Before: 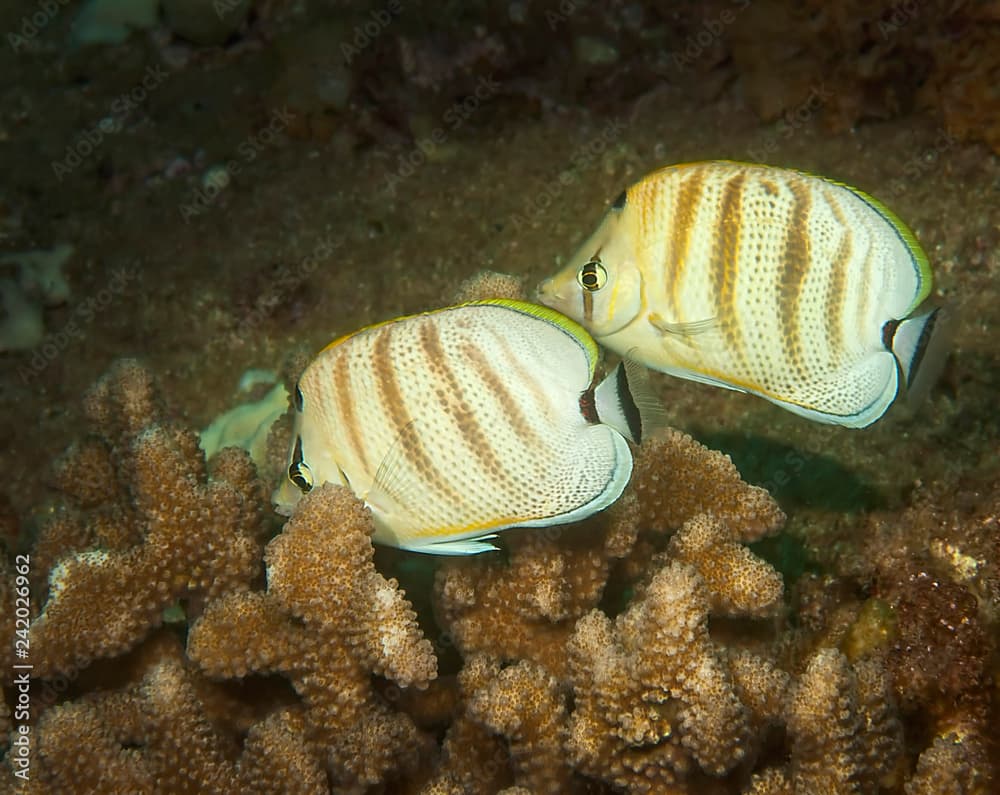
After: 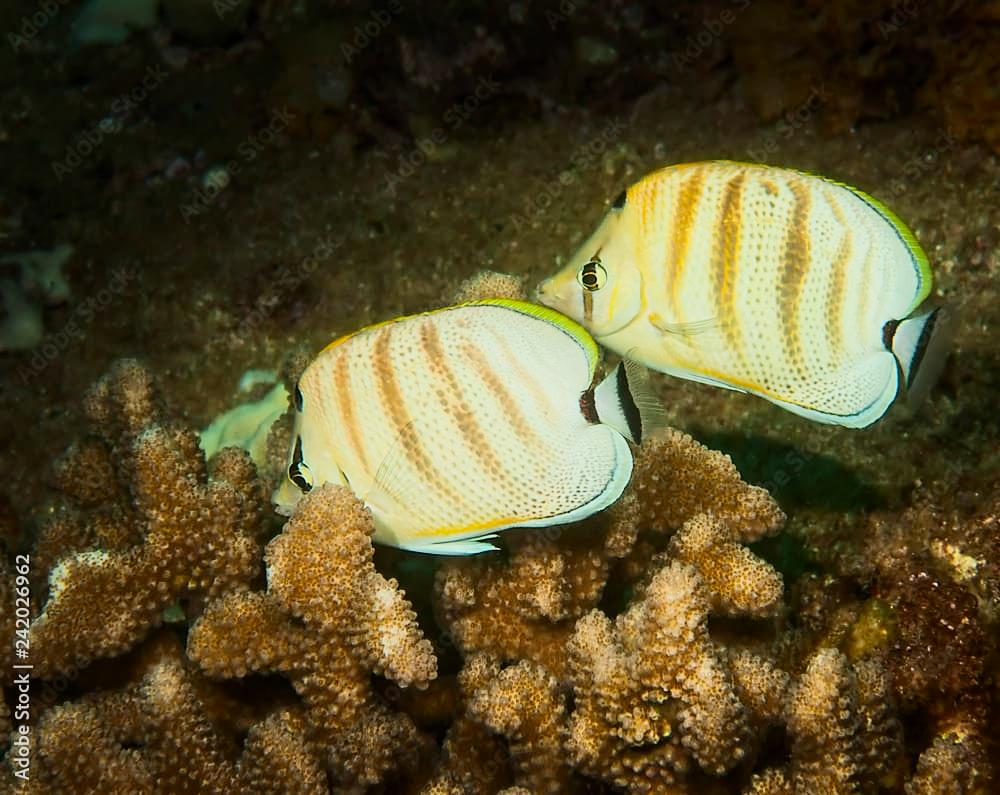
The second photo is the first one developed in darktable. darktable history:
tone curve: curves: ch0 [(0, 0) (0.266, 0.247) (0.741, 0.751) (1, 1)], color space Lab, linked channels, preserve colors none
filmic rgb: black relative exposure -7.65 EV, white relative exposure 4.56 EV, hardness 3.61, iterations of high-quality reconstruction 0
contrast brightness saturation: contrast 0.229, brightness 0.11, saturation 0.29
